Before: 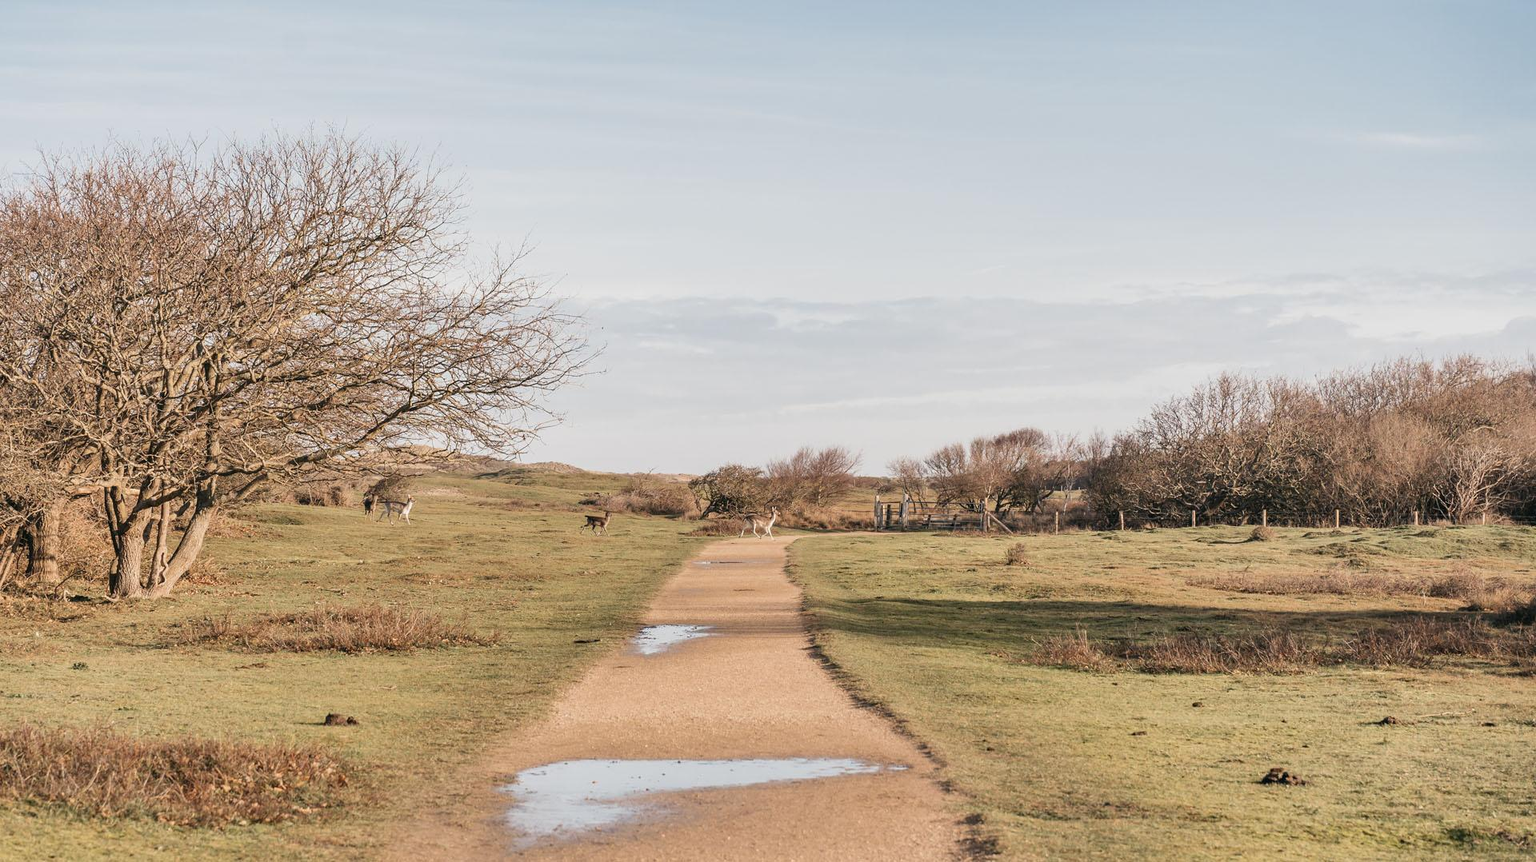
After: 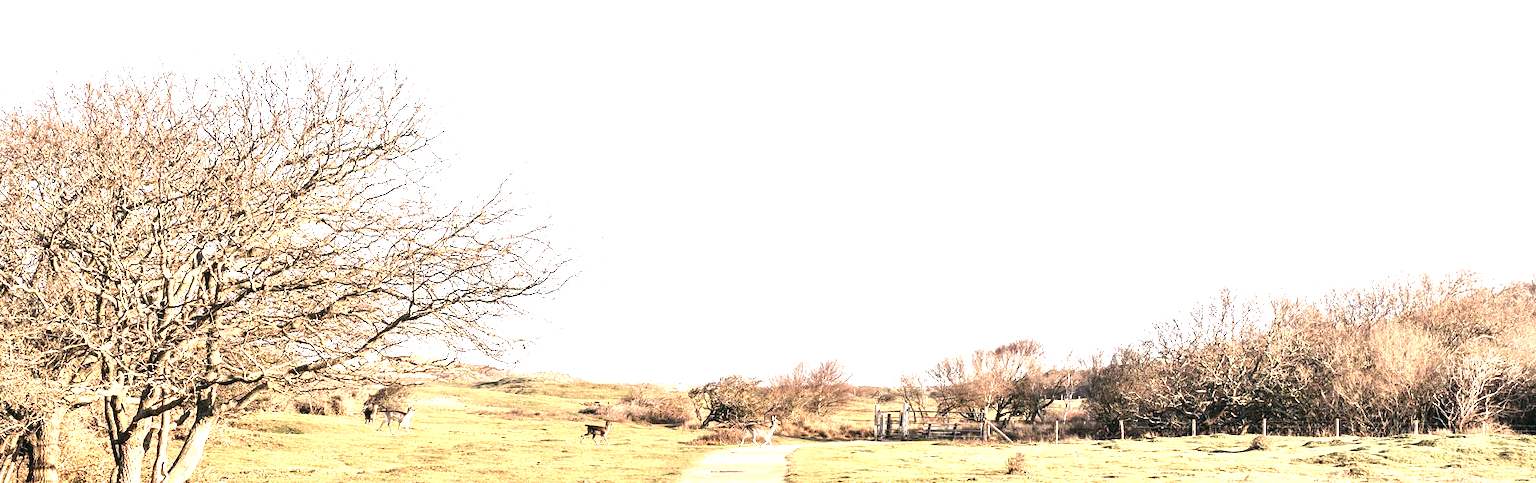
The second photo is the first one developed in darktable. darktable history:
tone equalizer: -8 EV -0.75 EV, -7 EV -0.7 EV, -6 EV -0.6 EV, -5 EV -0.4 EV, -3 EV 0.4 EV, -2 EV 0.6 EV, -1 EV 0.7 EV, +0 EV 0.75 EV, edges refinement/feathering 500, mask exposure compensation -1.57 EV, preserve details no
exposure: exposure 1 EV, compensate highlight preservation false
crop and rotate: top 10.605%, bottom 33.274%
